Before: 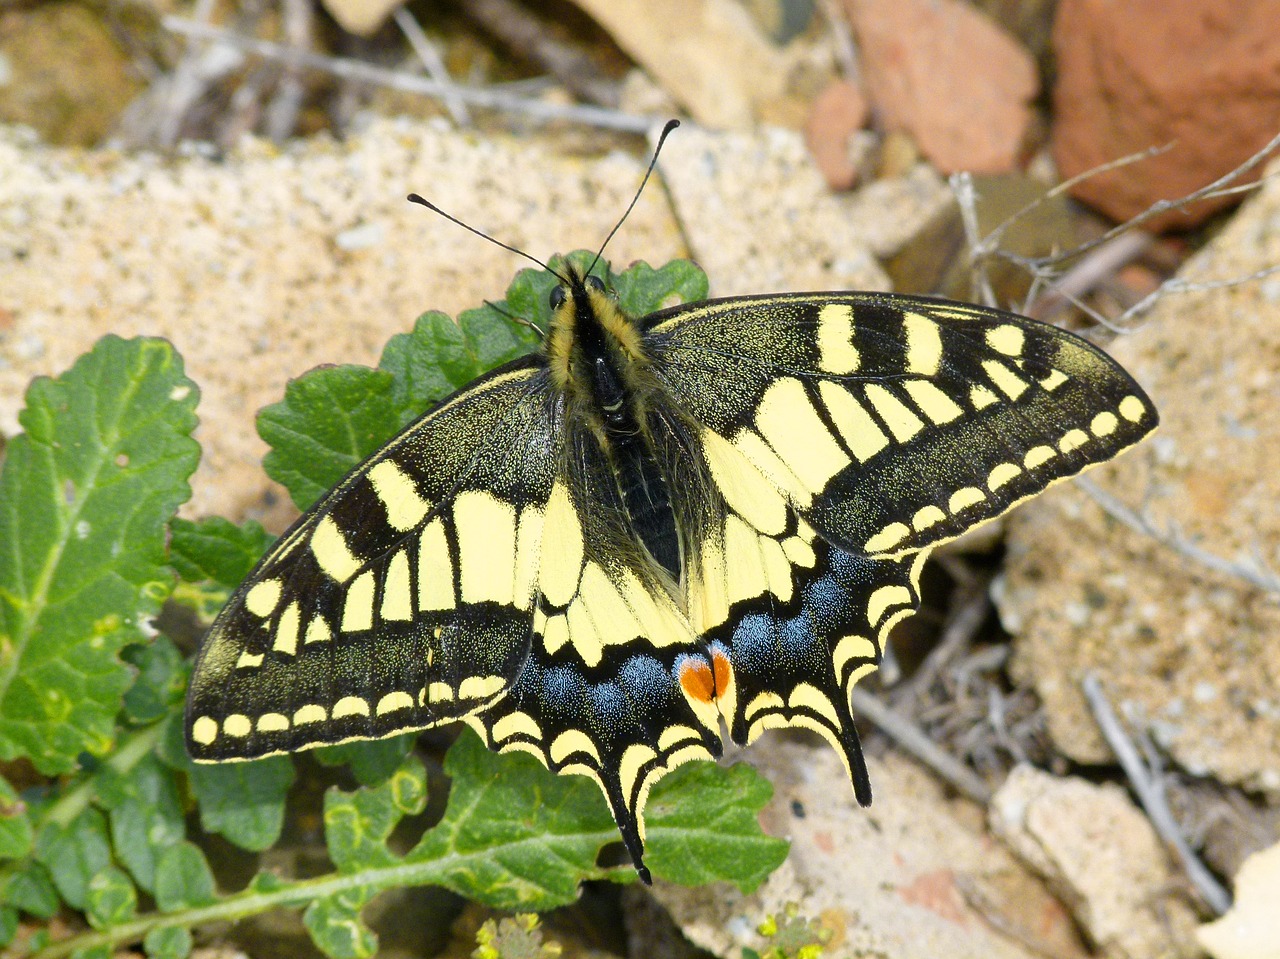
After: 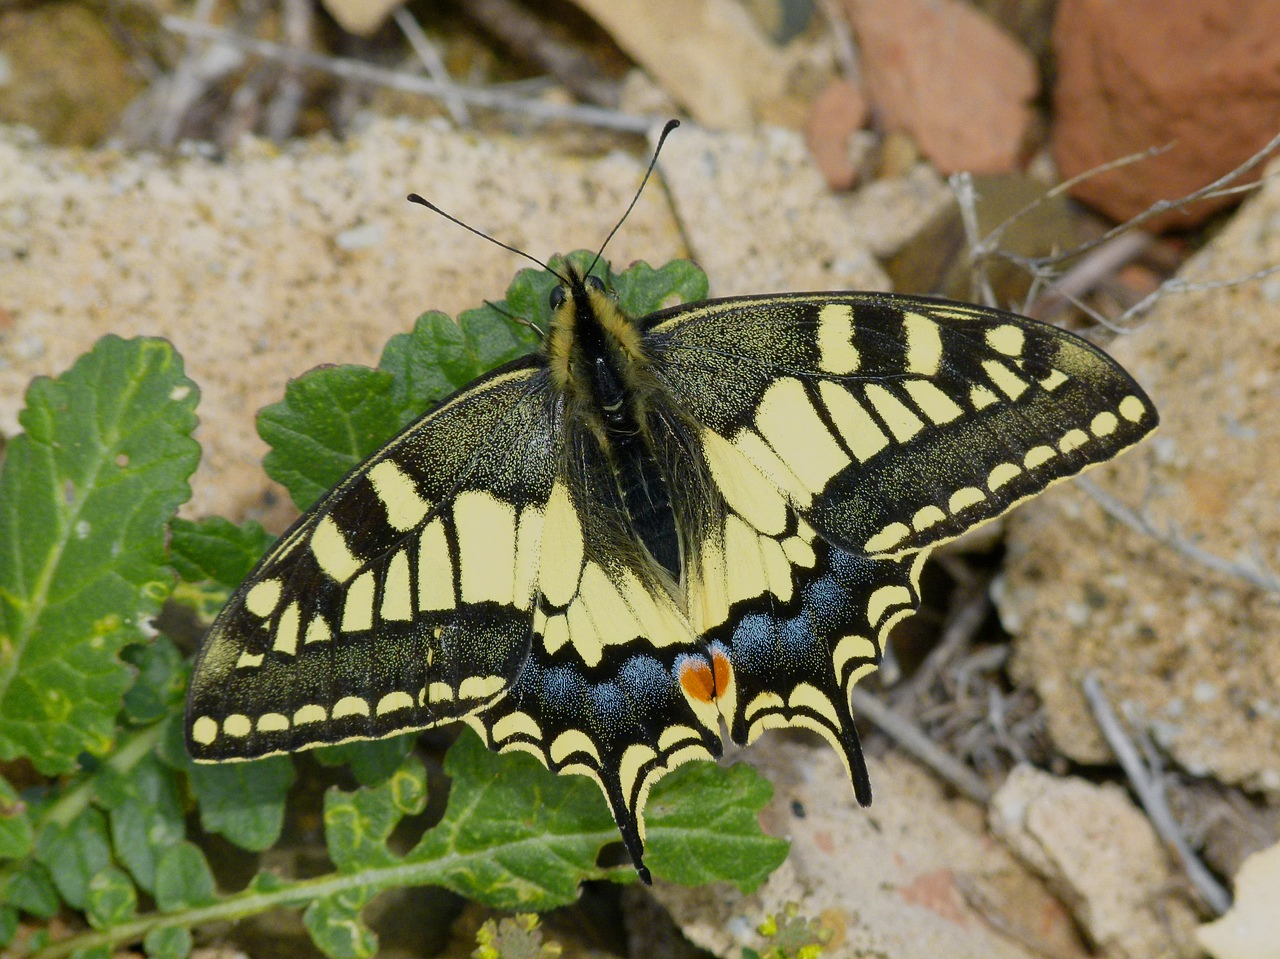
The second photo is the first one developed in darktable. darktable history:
exposure: exposure -0.583 EV, compensate highlight preservation false
